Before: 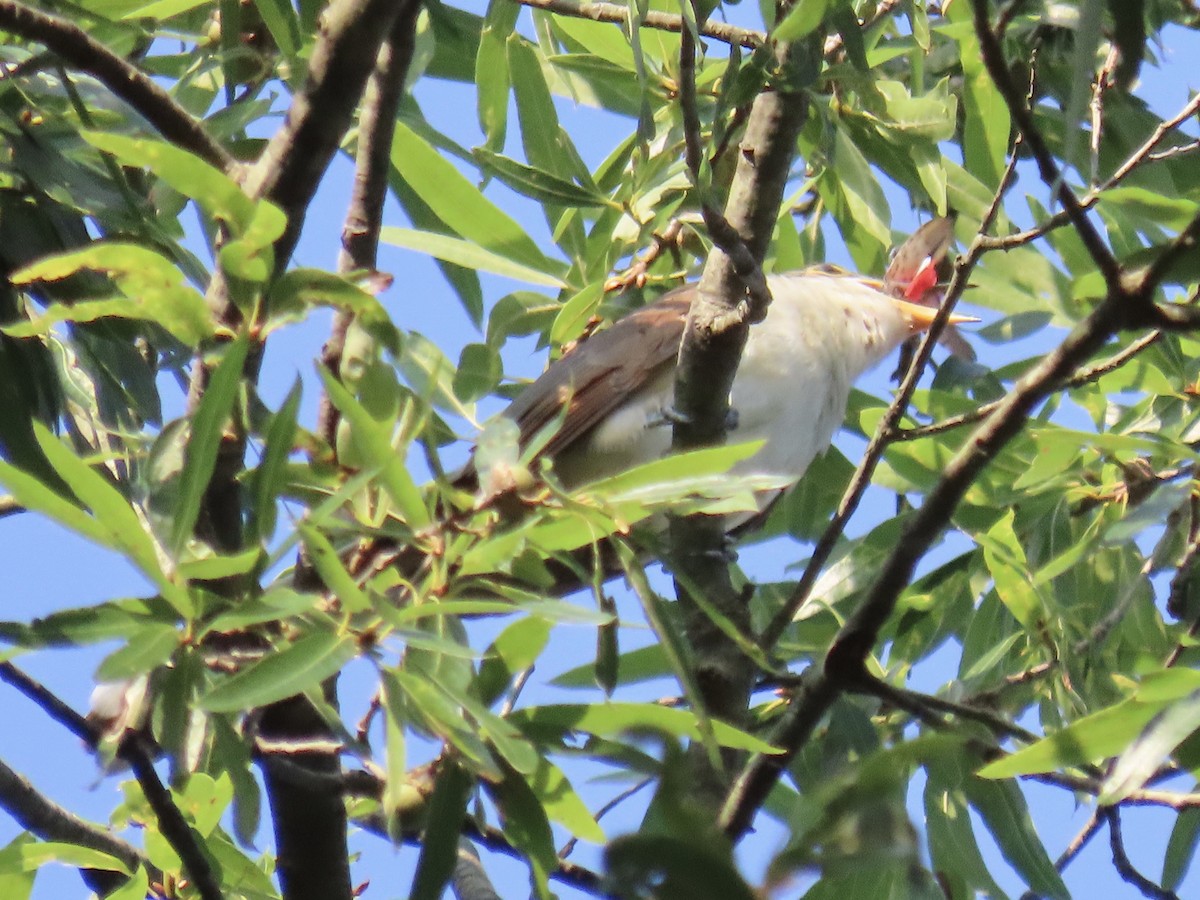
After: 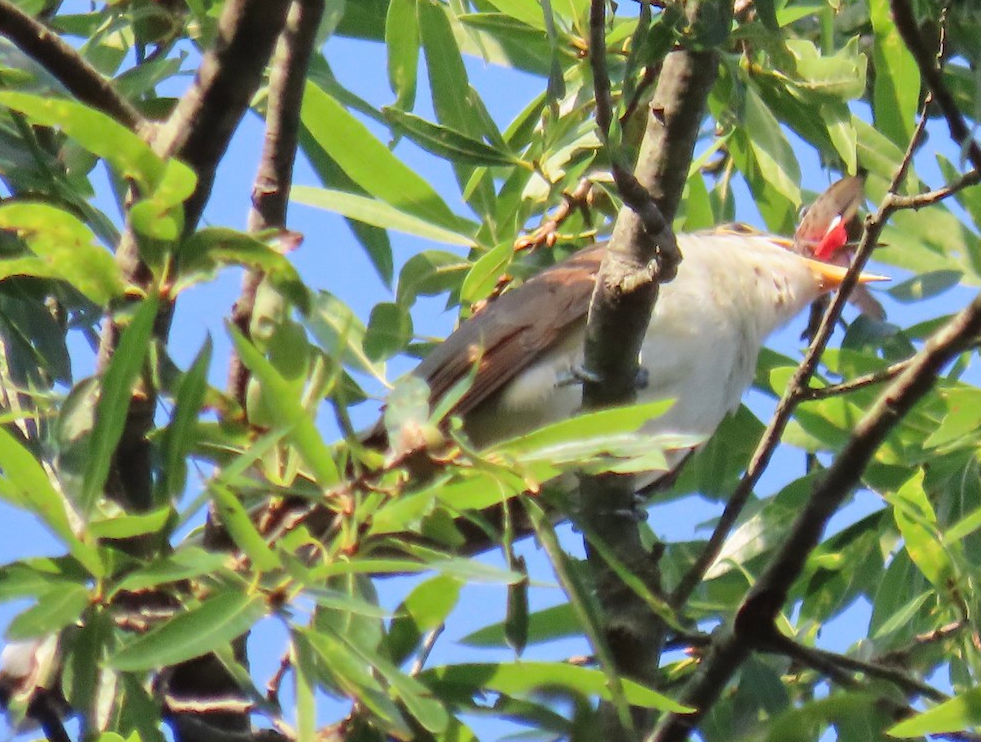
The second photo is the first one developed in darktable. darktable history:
crop and rotate: left 7.577%, top 4.564%, right 10.612%, bottom 12.931%
